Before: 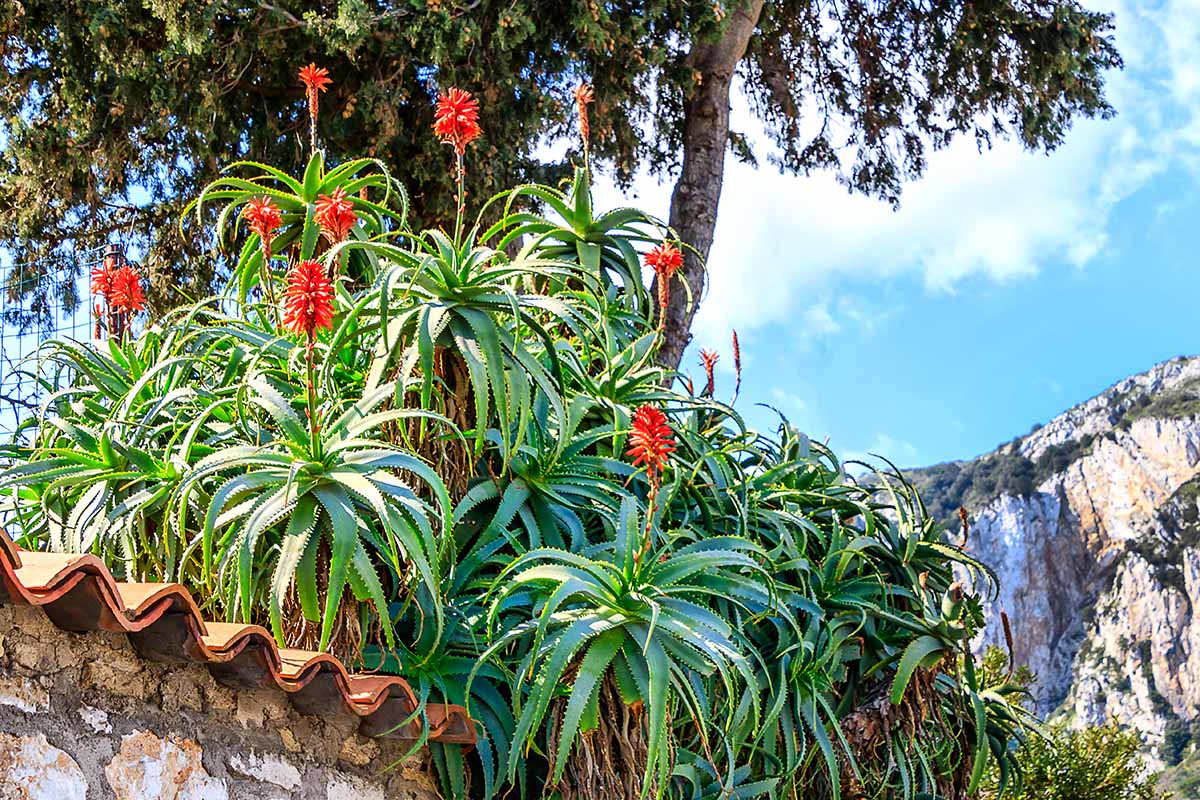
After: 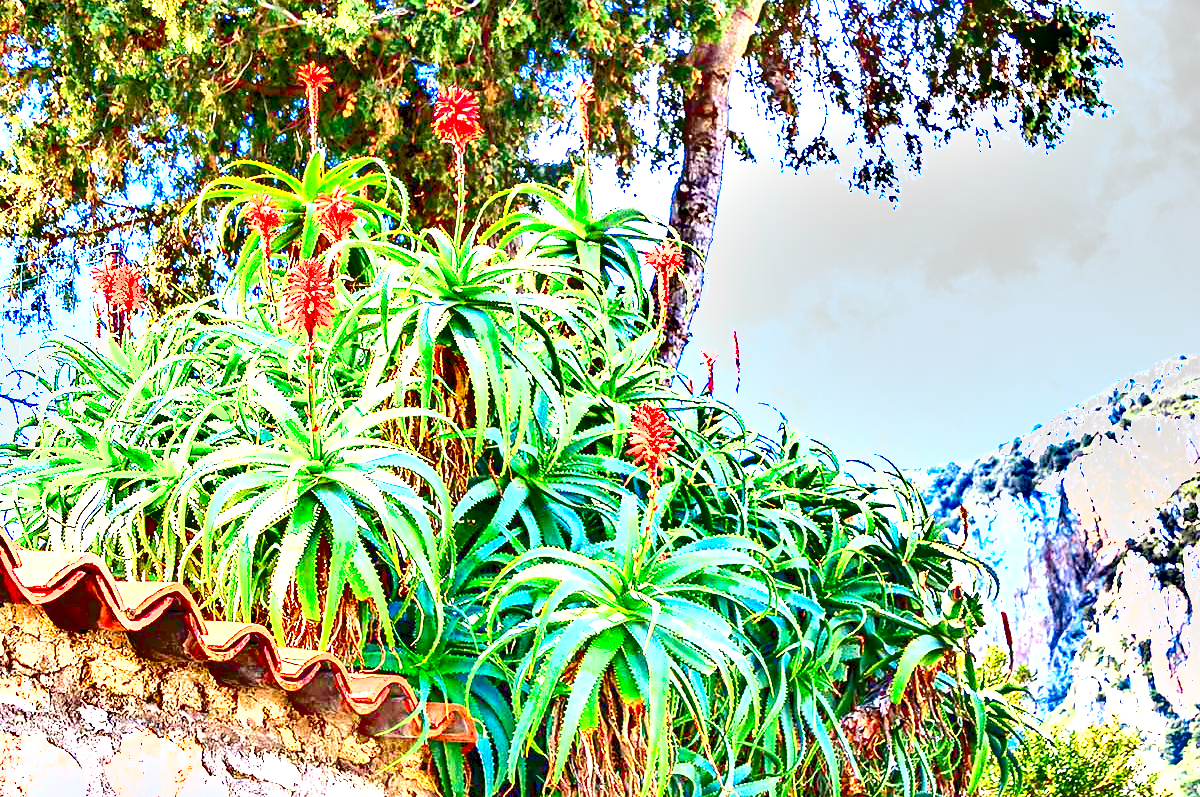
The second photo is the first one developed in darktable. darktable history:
shadows and highlights: low approximation 0.01, soften with gaussian
levels: levels [0.008, 0.318, 0.836]
exposure: black level correction 0, exposure 1.665 EV, compensate highlight preservation false
crop: top 0.145%, bottom 0.126%
contrast brightness saturation: contrast 0.188, brightness -0.103, saturation 0.21
